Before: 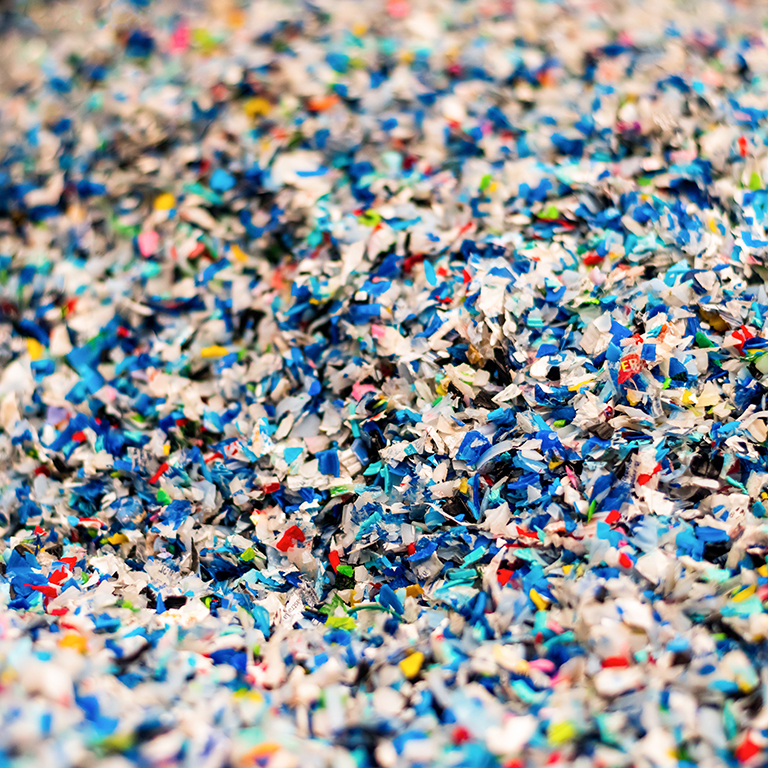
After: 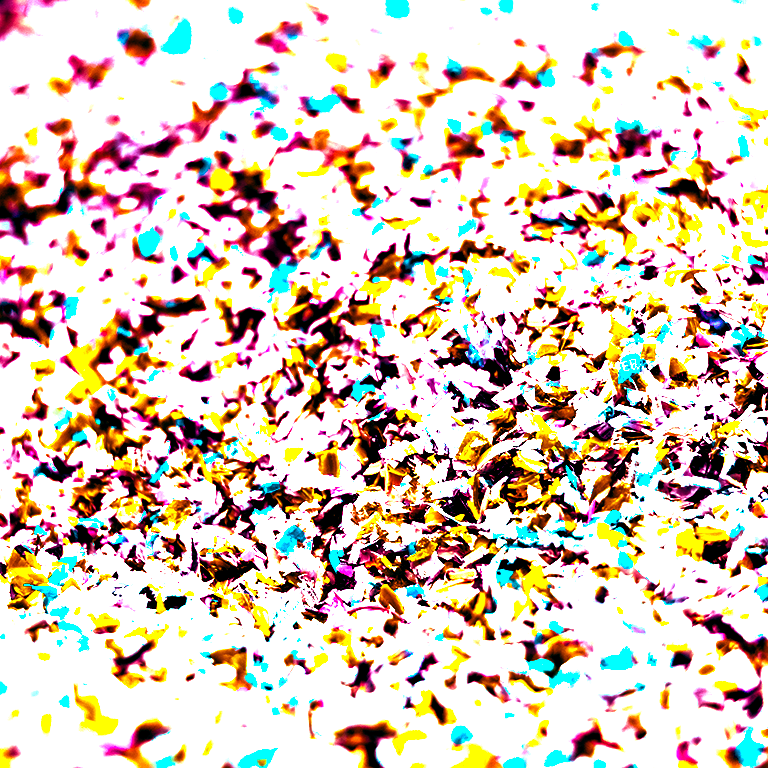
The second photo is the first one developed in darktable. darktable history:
white balance: red 0.978, blue 0.999
exposure: black level correction 0, exposure 1.4 EV, compensate highlight preservation false
velvia: on, module defaults
color balance rgb: shadows lift › luminance -18.76%, shadows lift › chroma 35.44%, power › luminance -3.76%, power › hue 142.17°, highlights gain › chroma 7.5%, highlights gain › hue 184.75°, global offset › luminance -0.52%, global offset › chroma 0.91%, global offset › hue 173.36°, shadows fall-off 300%, white fulcrum 2 EV, highlights fall-off 300%, linear chroma grading › shadows 17.19%, linear chroma grading › highlights 61.12%, linear chroma grading › global chroma 50%, hue shift -150.52°, perceptual brilliance grading › global brilliance 12%, mask middle-gray fulcrum 100%, contrast gray fulcrum 38.43%, contrast 35.15%, saturation formula JzAzBz (2021)
tone equalizer: -8 EV -0.75 EV, -7 EV -0.7 EV, -6 EV -0.6 EV, -5 EV -0.4 EV, -3 EV 0.4 EV, -2 EV 0.6 EV, -1 EV 0.7 EV, +0 EV 0.75 EV, edges refinement/feathering 500, mask exposure compensation -1.57 EV, preserve details no
